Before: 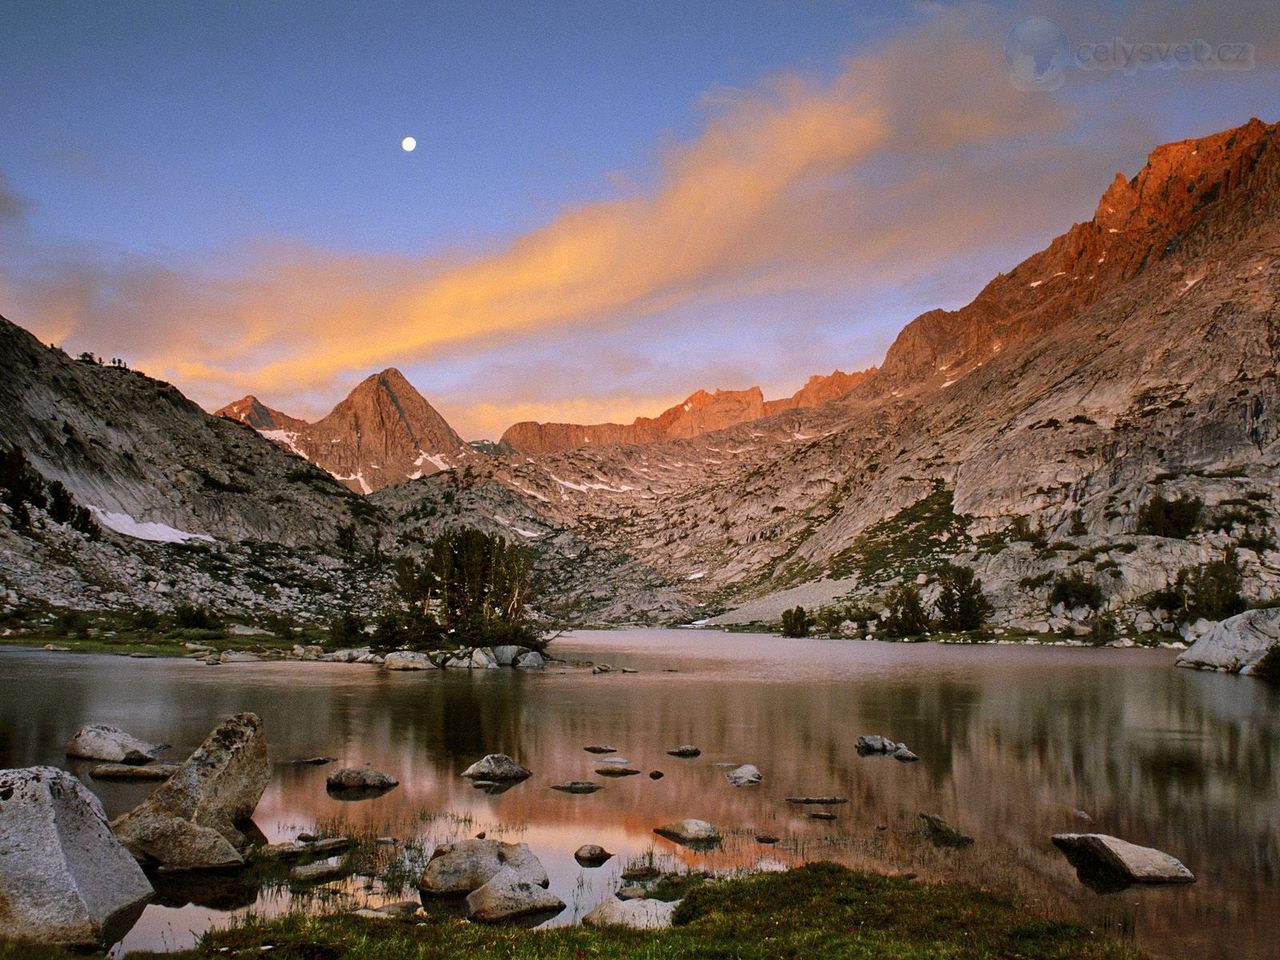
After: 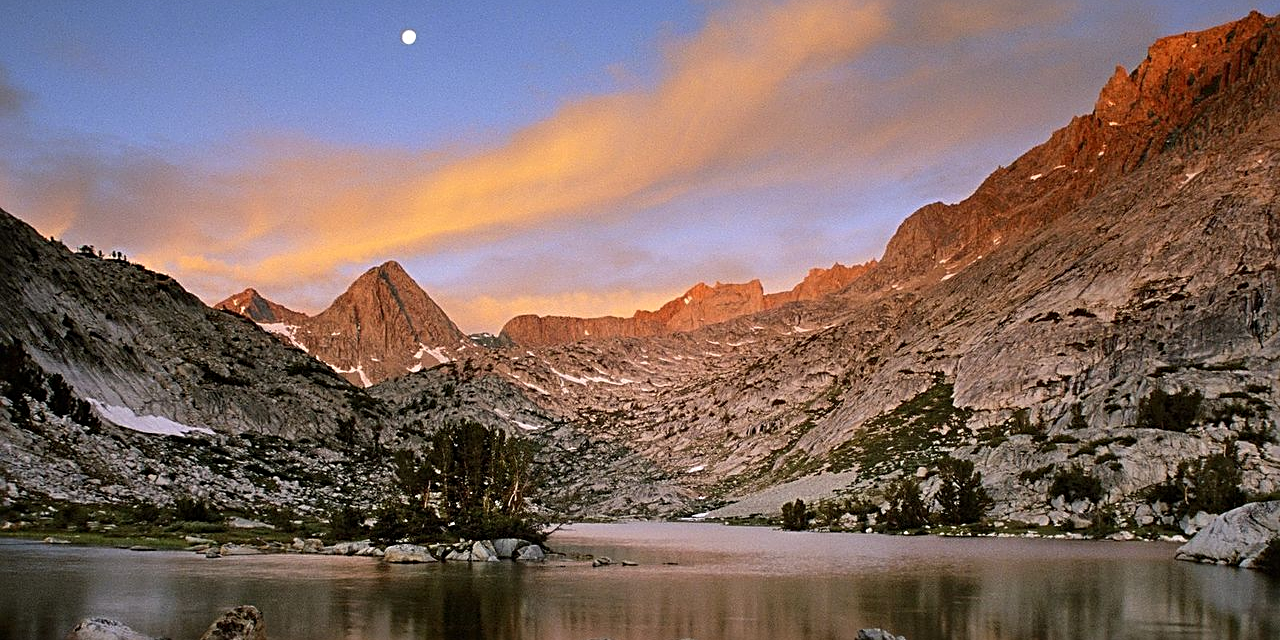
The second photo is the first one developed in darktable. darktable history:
crop: top 11.166%, bottom 22.168%
sharpen: radius 3.119
